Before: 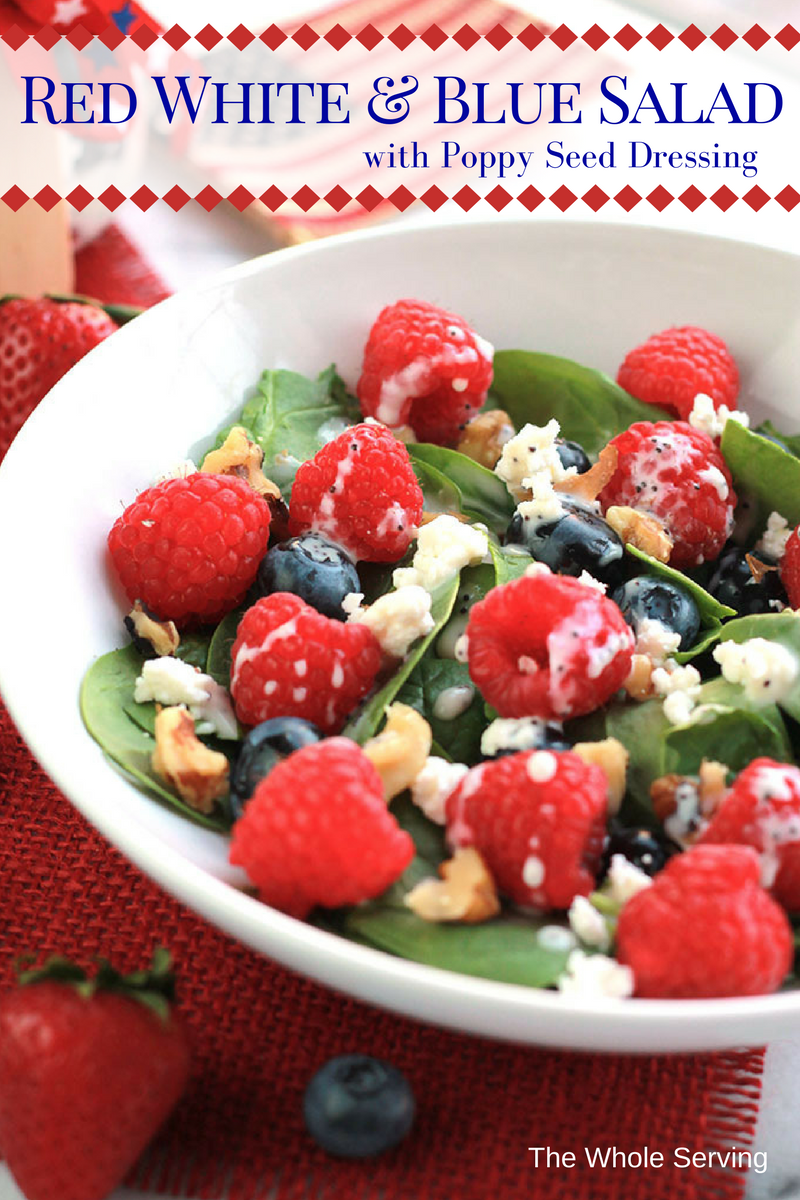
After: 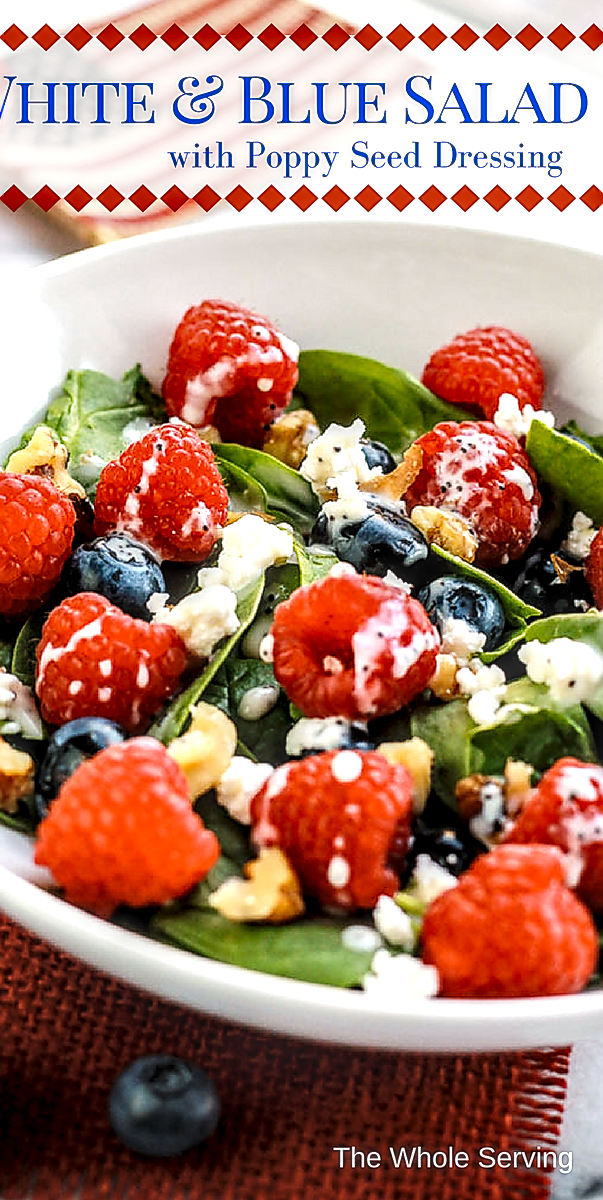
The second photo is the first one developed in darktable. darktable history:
local contrast: highlights 0%, shadows 0%, detail 182%
tone curve: curves: ch0 [(0, 0) (0.003, 0.025) (0.011, 0.025) (0.025, 0.025) (0.044, 0.026) (0.069, 0.033) (0.1, 0.053) (0.136, 0.078) (0.177, 0.108) (0.224, 0.153) (0.277, 0.213) (0.335, 0.286) (0.399, 0.372) (0.468, 0.467) (0.543, 0.565) (0.623, 0.675) (0.709, 0.775) (0.801, 0.863) (0.898, 0.936) (1, 1)], preserve colors none
crop and rotate: left 24.6%
color contrast: green-magenta contrast 0.8, blue-yellow contrast 1.1, unbound 0
sharpen: radius 1.4, amount 1.25, threshold 0.7
